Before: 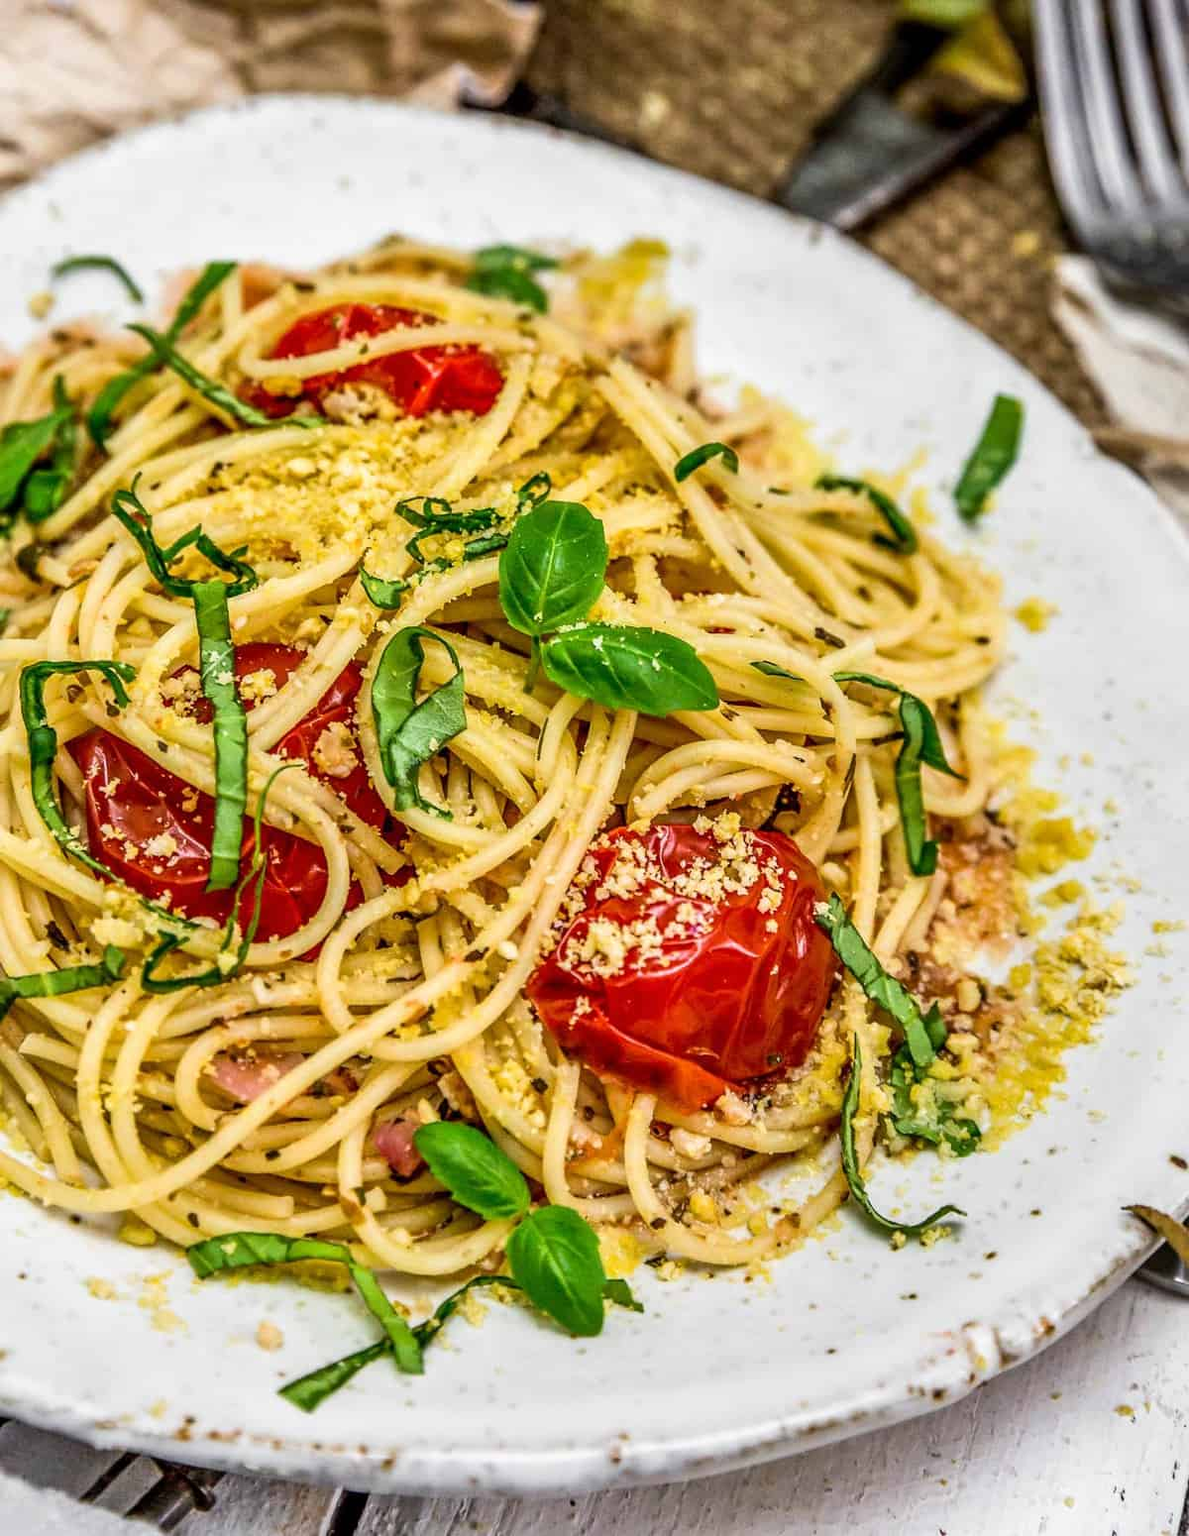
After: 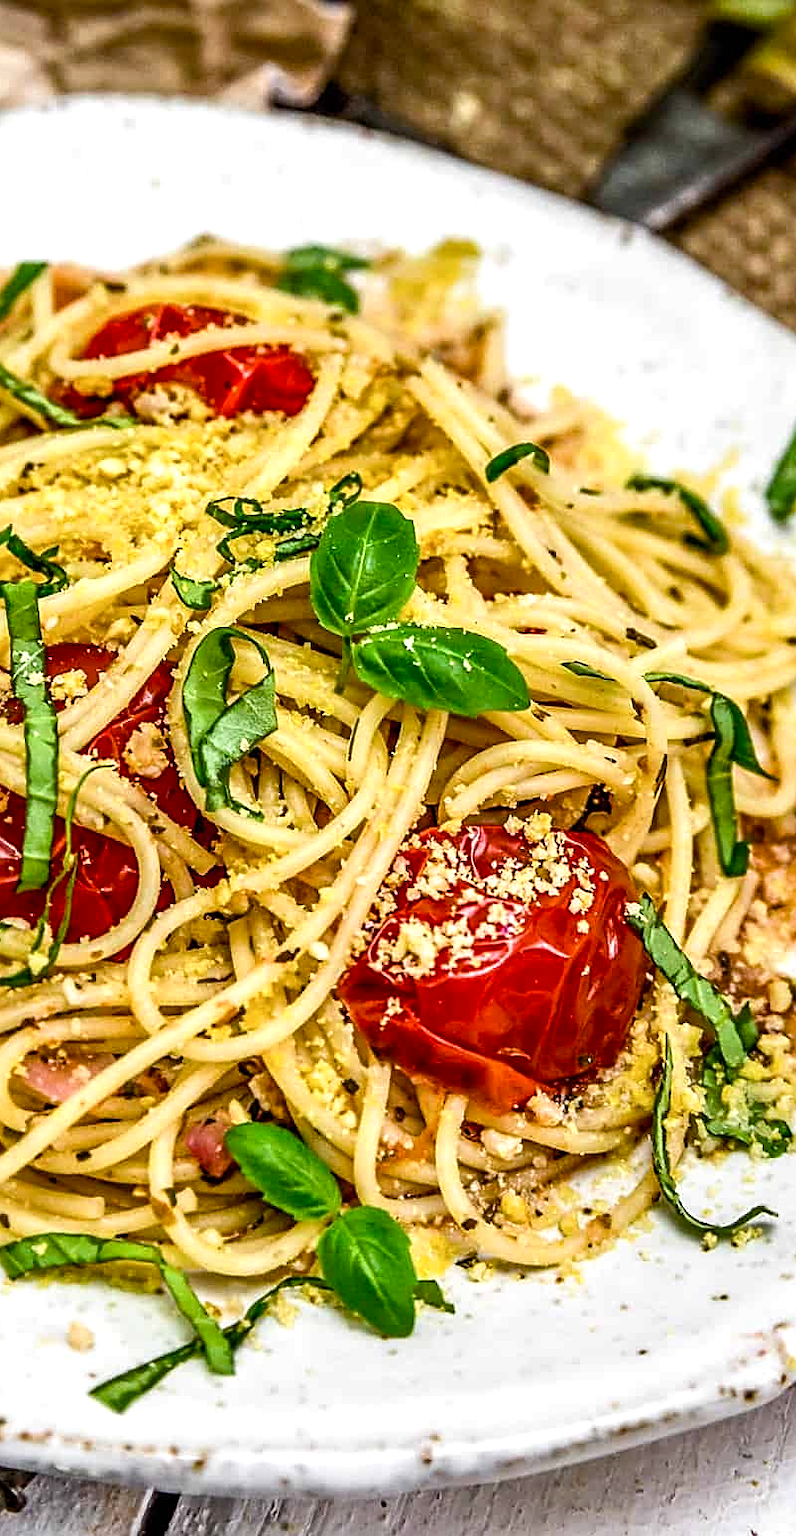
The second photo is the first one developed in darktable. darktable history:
sharpen: on, module defaults
color balance rgb: perceptual saturation grading › global saturation 20%, perceptual saturation grading › highlights -25.161%, perceptual saturation grading › shadows 24.04%, perceptual brilliance grading › highlights 12.834%, perceptual brilliance grading › mid-tones 7.693%, perceptual brilliance grading › shadows -17.433%, global vibrance -16.743%, contrast -6.369%
crop and rotate: left 15.973%, right 17.098%
